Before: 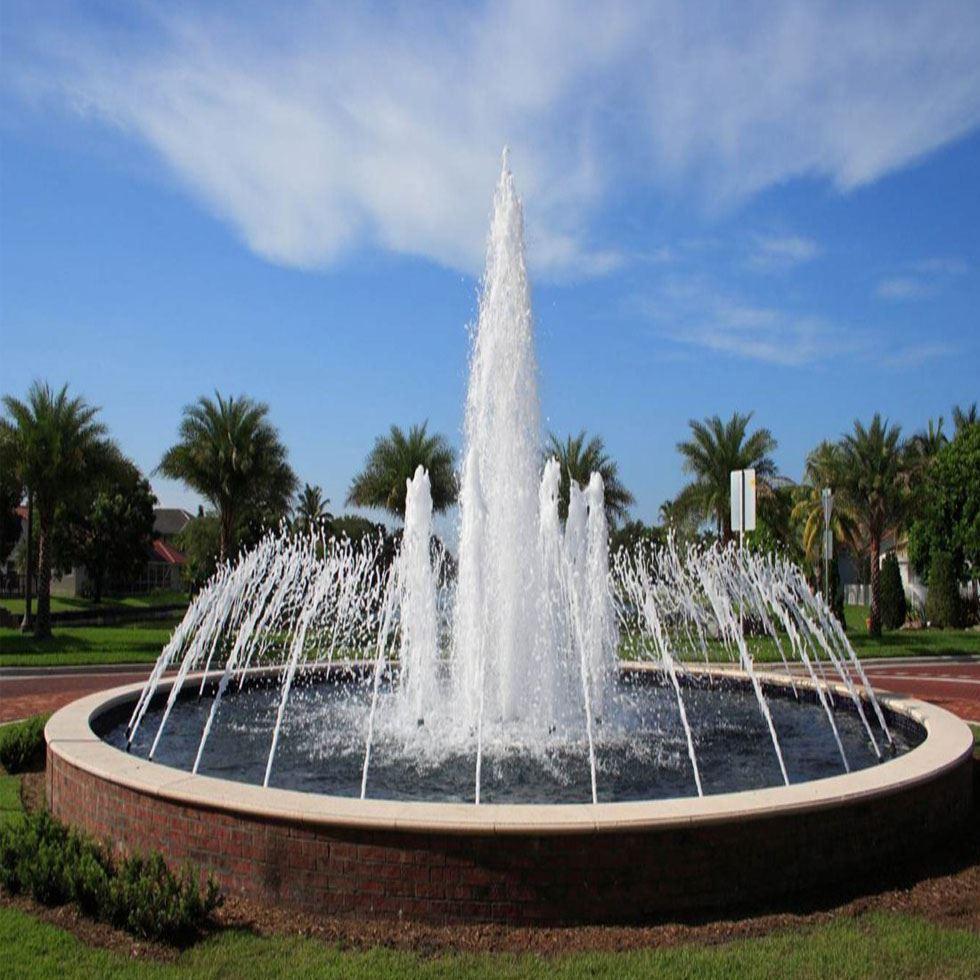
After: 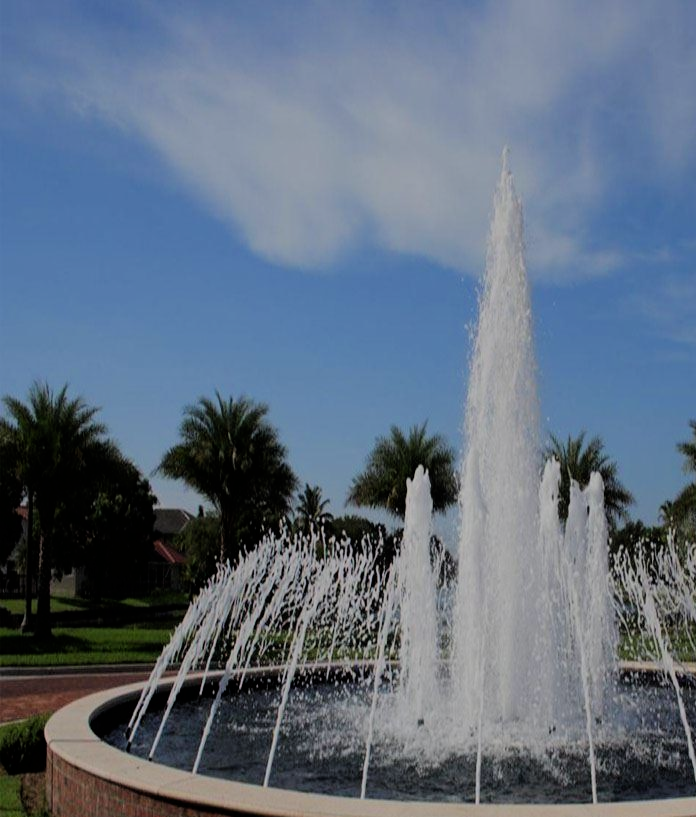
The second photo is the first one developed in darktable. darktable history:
exposure: black level correction 0, exposure -0.721 EV, compensate highlight preservation false
filmic rgb: black relative exposure -7.15 EV, white relative exposure 5.36 EV, hardness 3.02, color science v6 (2022)
crop: right 28.885%, bottom 16.626%
